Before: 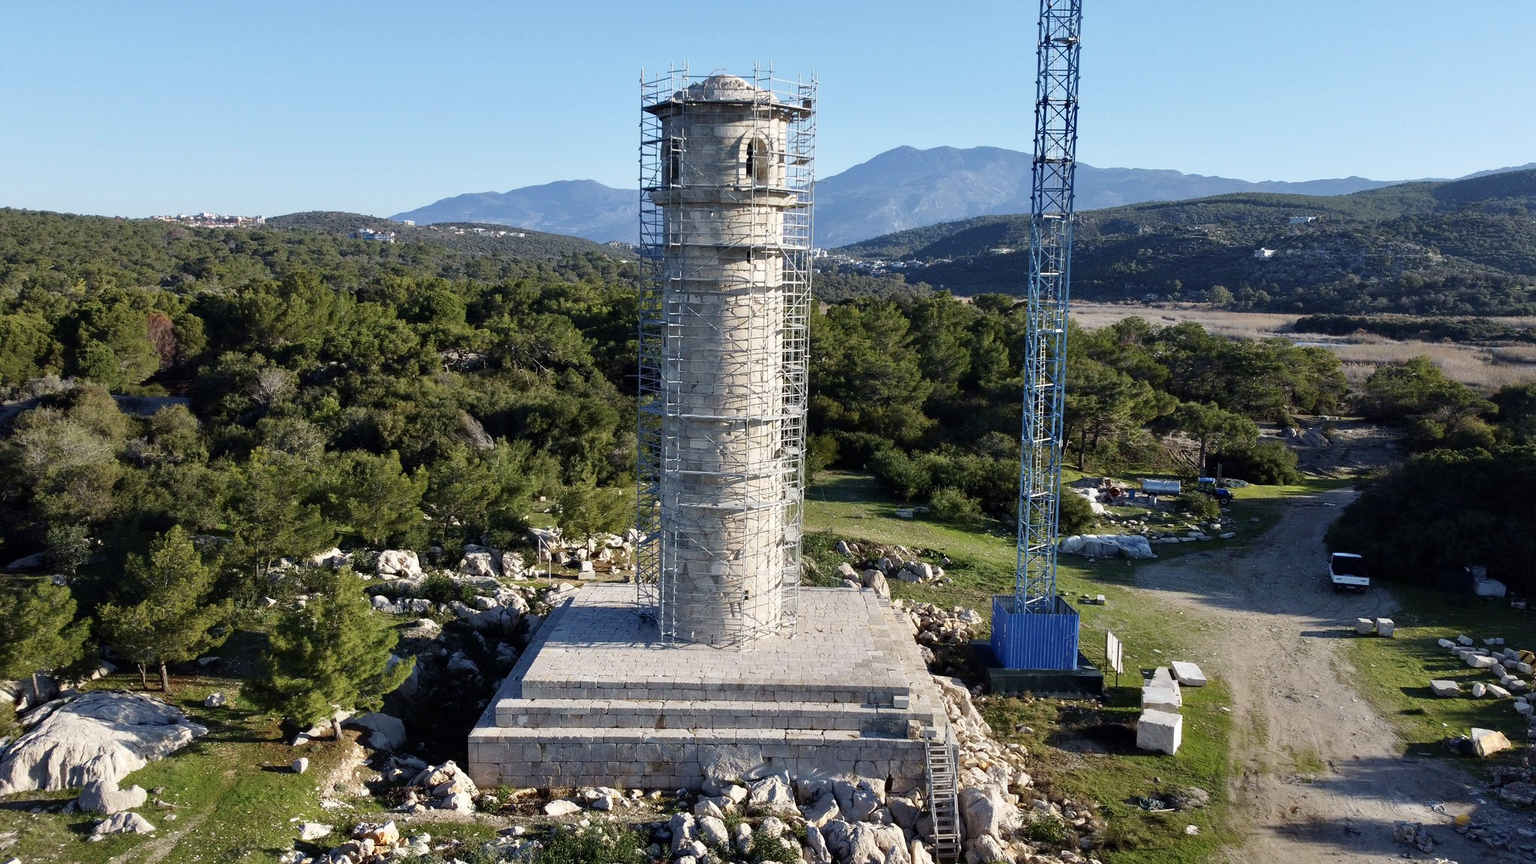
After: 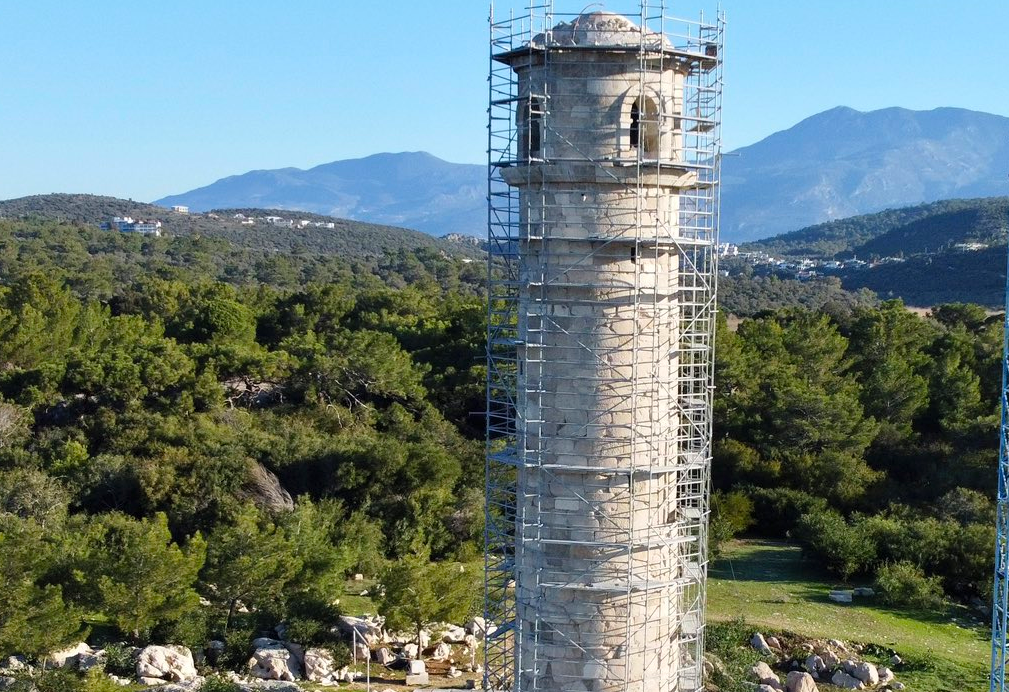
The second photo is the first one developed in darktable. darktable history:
crop: left 17.835%, top 7.675%, right 32.881%, bottom 32.213%
contrast brightness saturation: contrast 0.03, brightness 0.06, saturation 0.13
